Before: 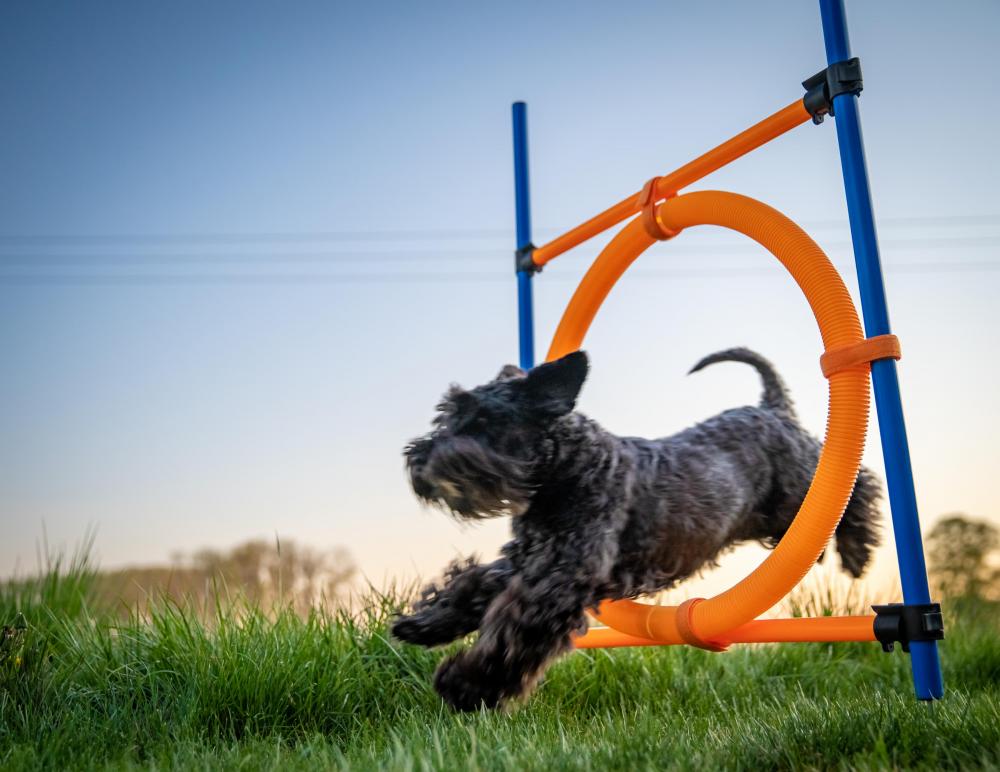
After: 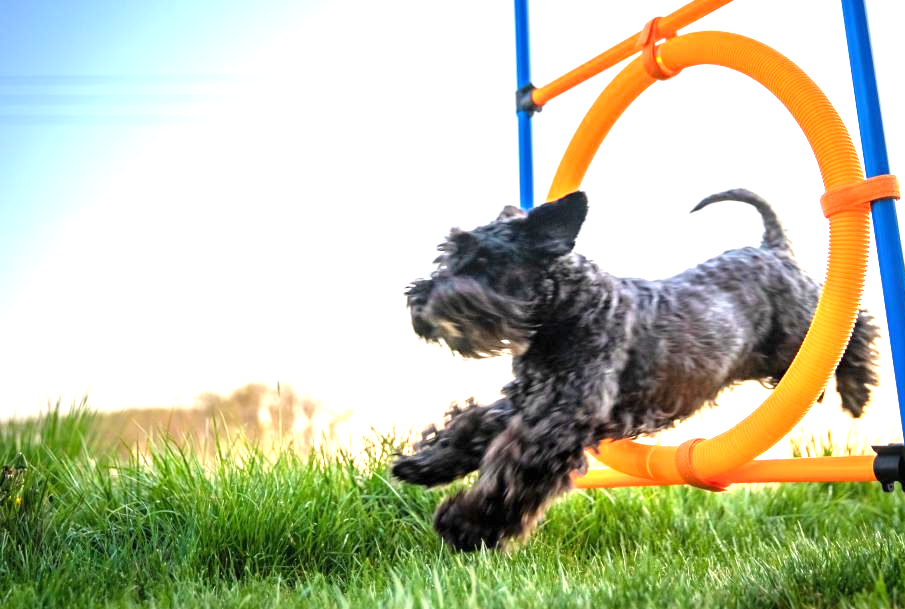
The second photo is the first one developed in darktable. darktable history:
crop: top 20.796%, right 9.437%, bottom 0.211%
exposure: black level correction 0, exposure 1.484 EV, compensate highlight preservation false
